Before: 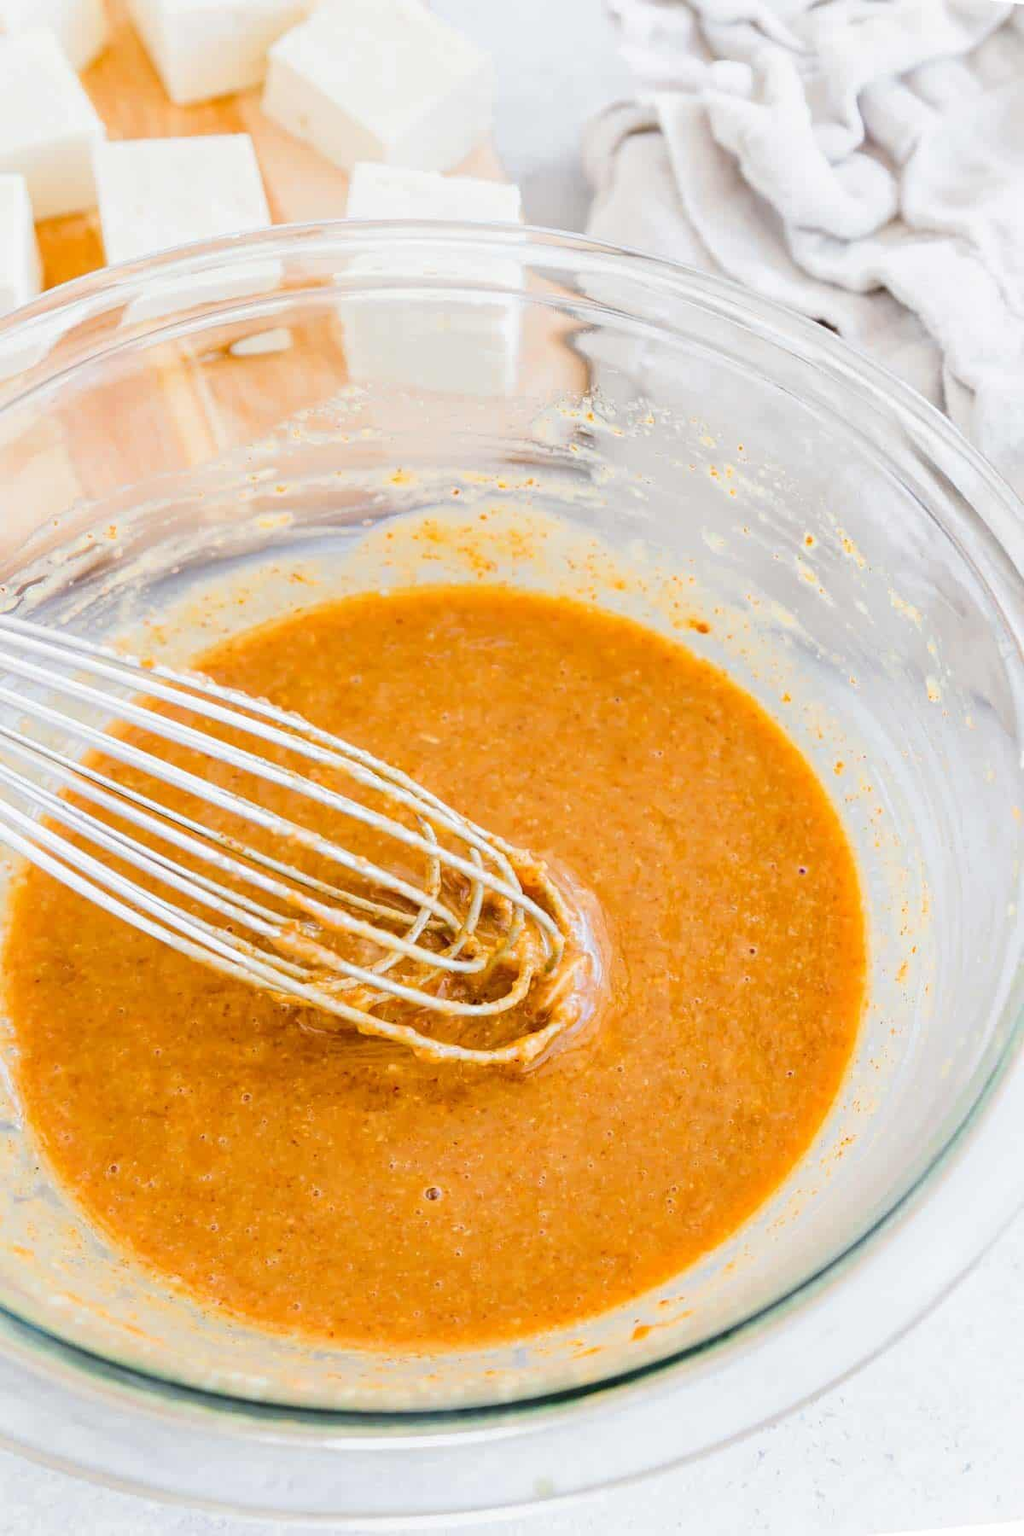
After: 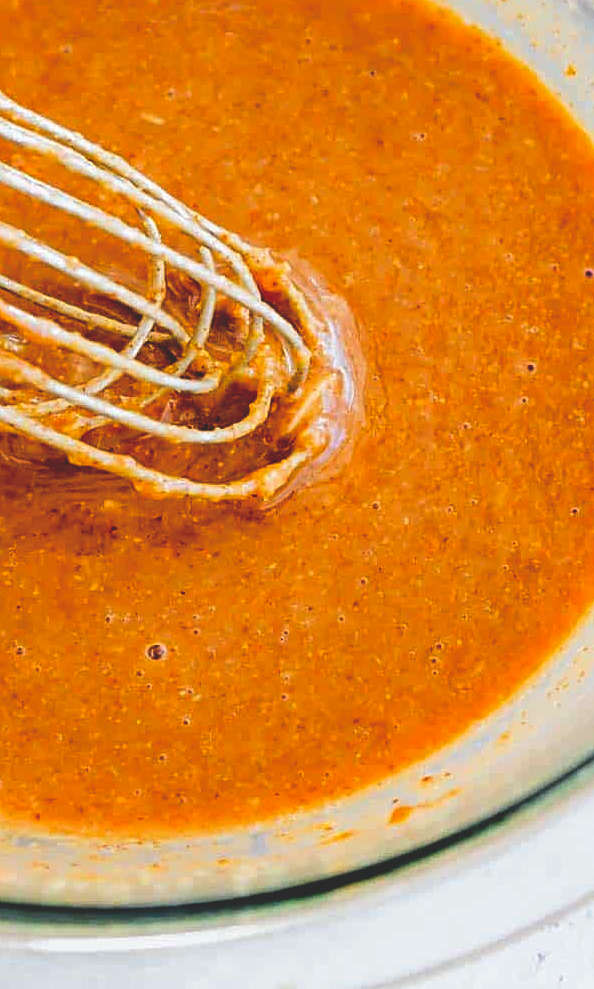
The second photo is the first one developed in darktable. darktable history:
sharpen: on, module defaults
crop: left 29.295%, top 41.534%, right 21.18%, bottom 3.516%
base curve: curves: ch0 [(0, 0.02) (0.083, 0.036) (1, 1)], preserve colors none
